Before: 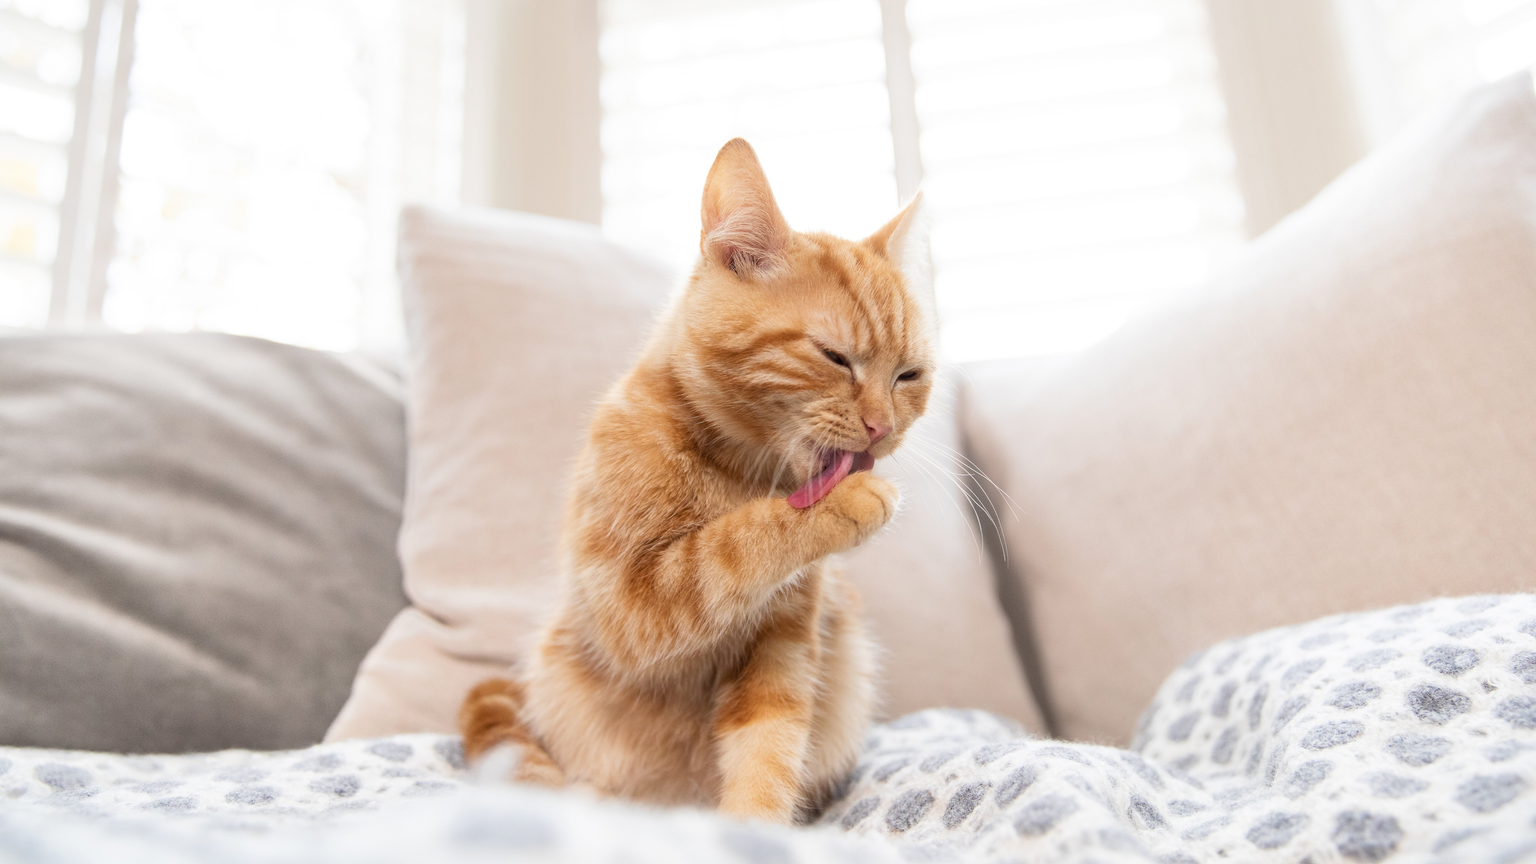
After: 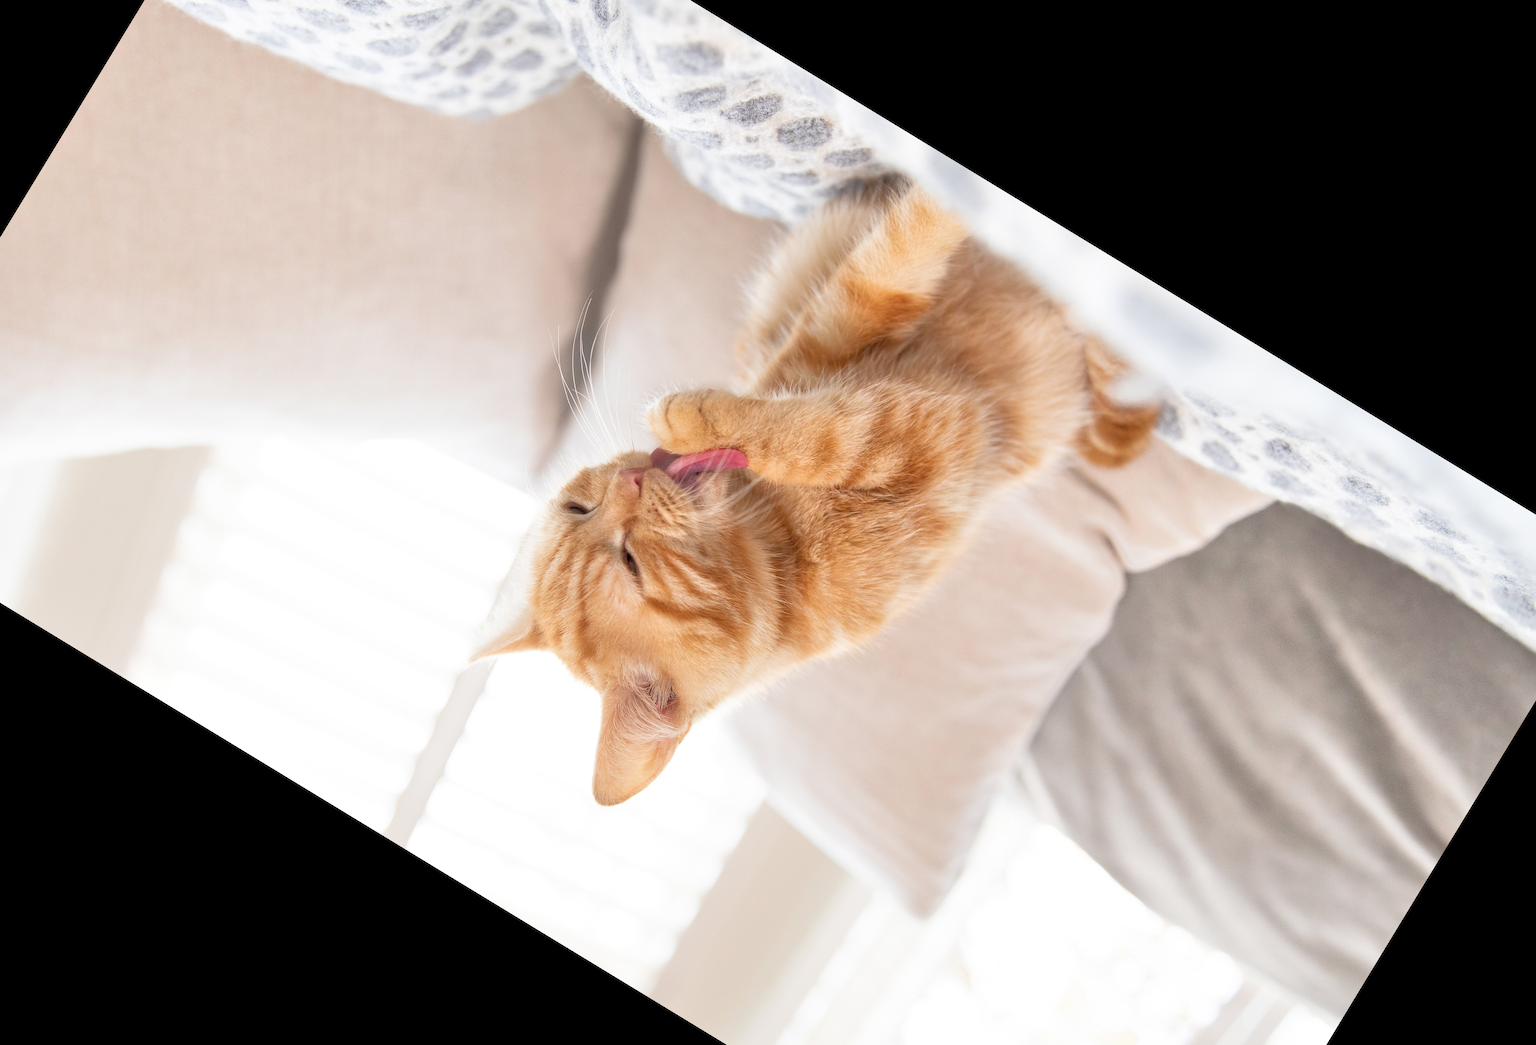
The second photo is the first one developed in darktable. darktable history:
crop and rotate: angle 148.68°, left 9.111%, top 15.603%, right 4.588%, bottom 17.041%
tone equalizer: -7 EV 0.15 EV, -6 EV 0.6 EV, -5 EV 1.15 EV, -4 EV 1.33 EV, -3 EV 1.15 EV, -2 EV 0.6 EV, -1 EV 0.15 EV, mask exposure compensation -0.5 EV
